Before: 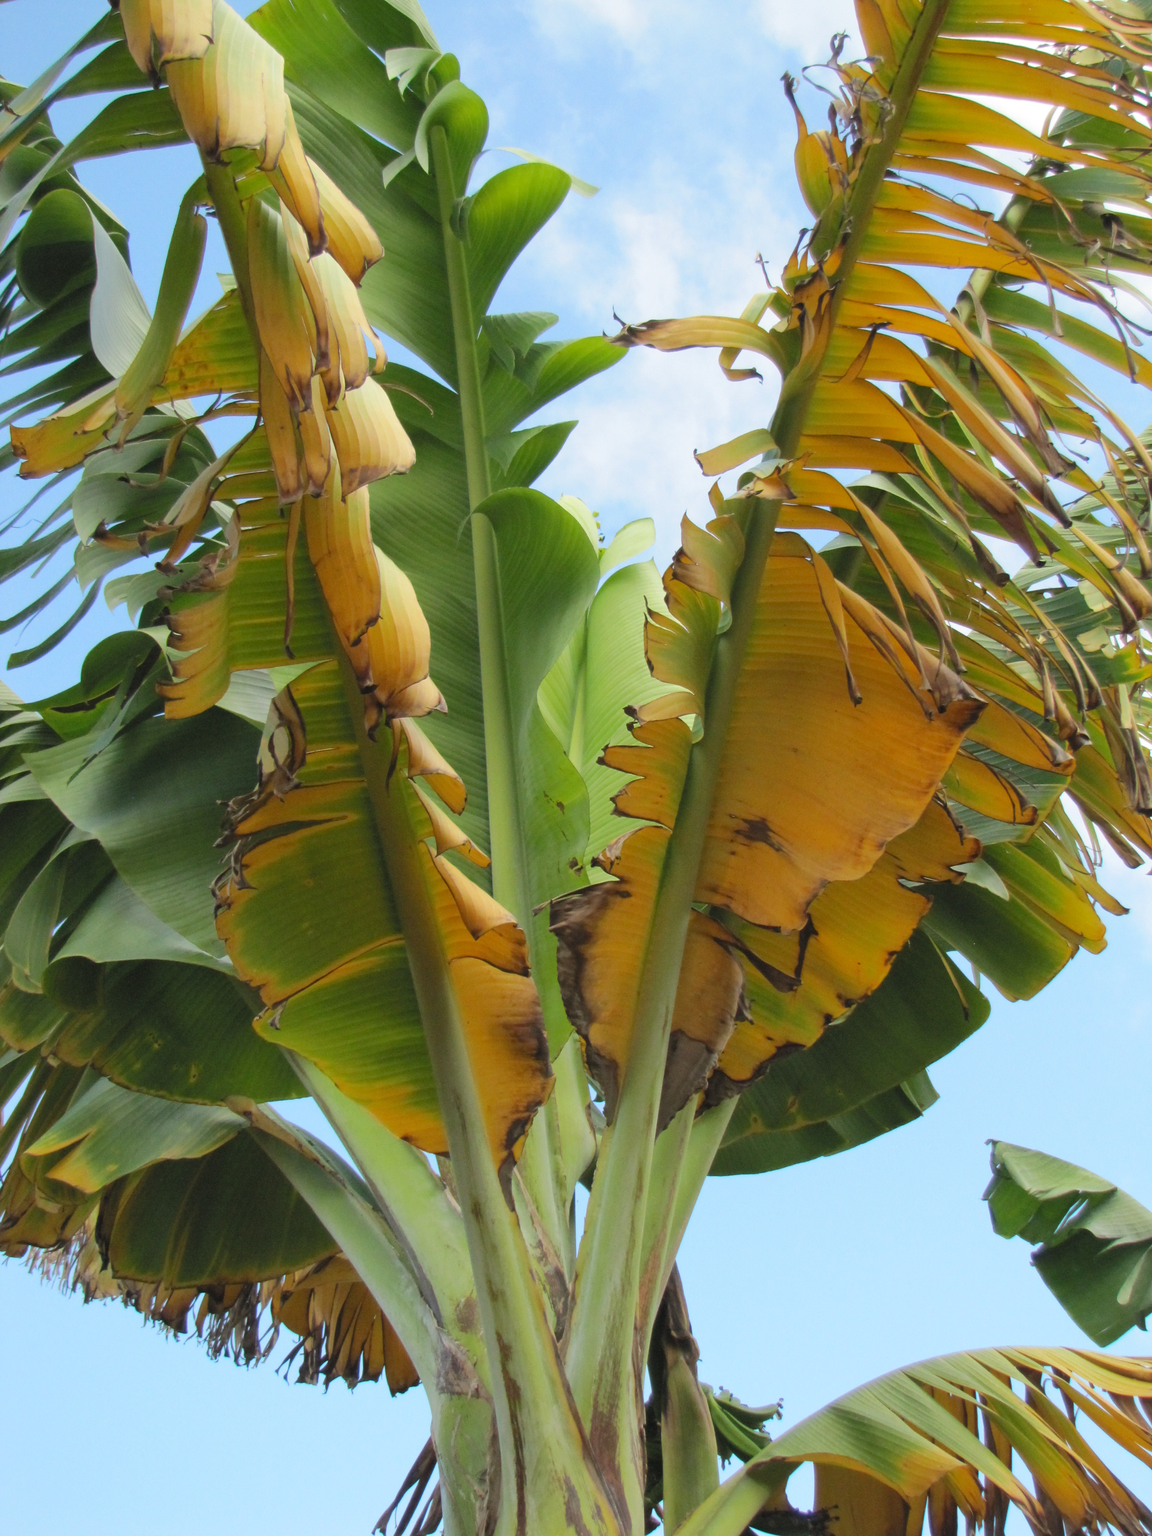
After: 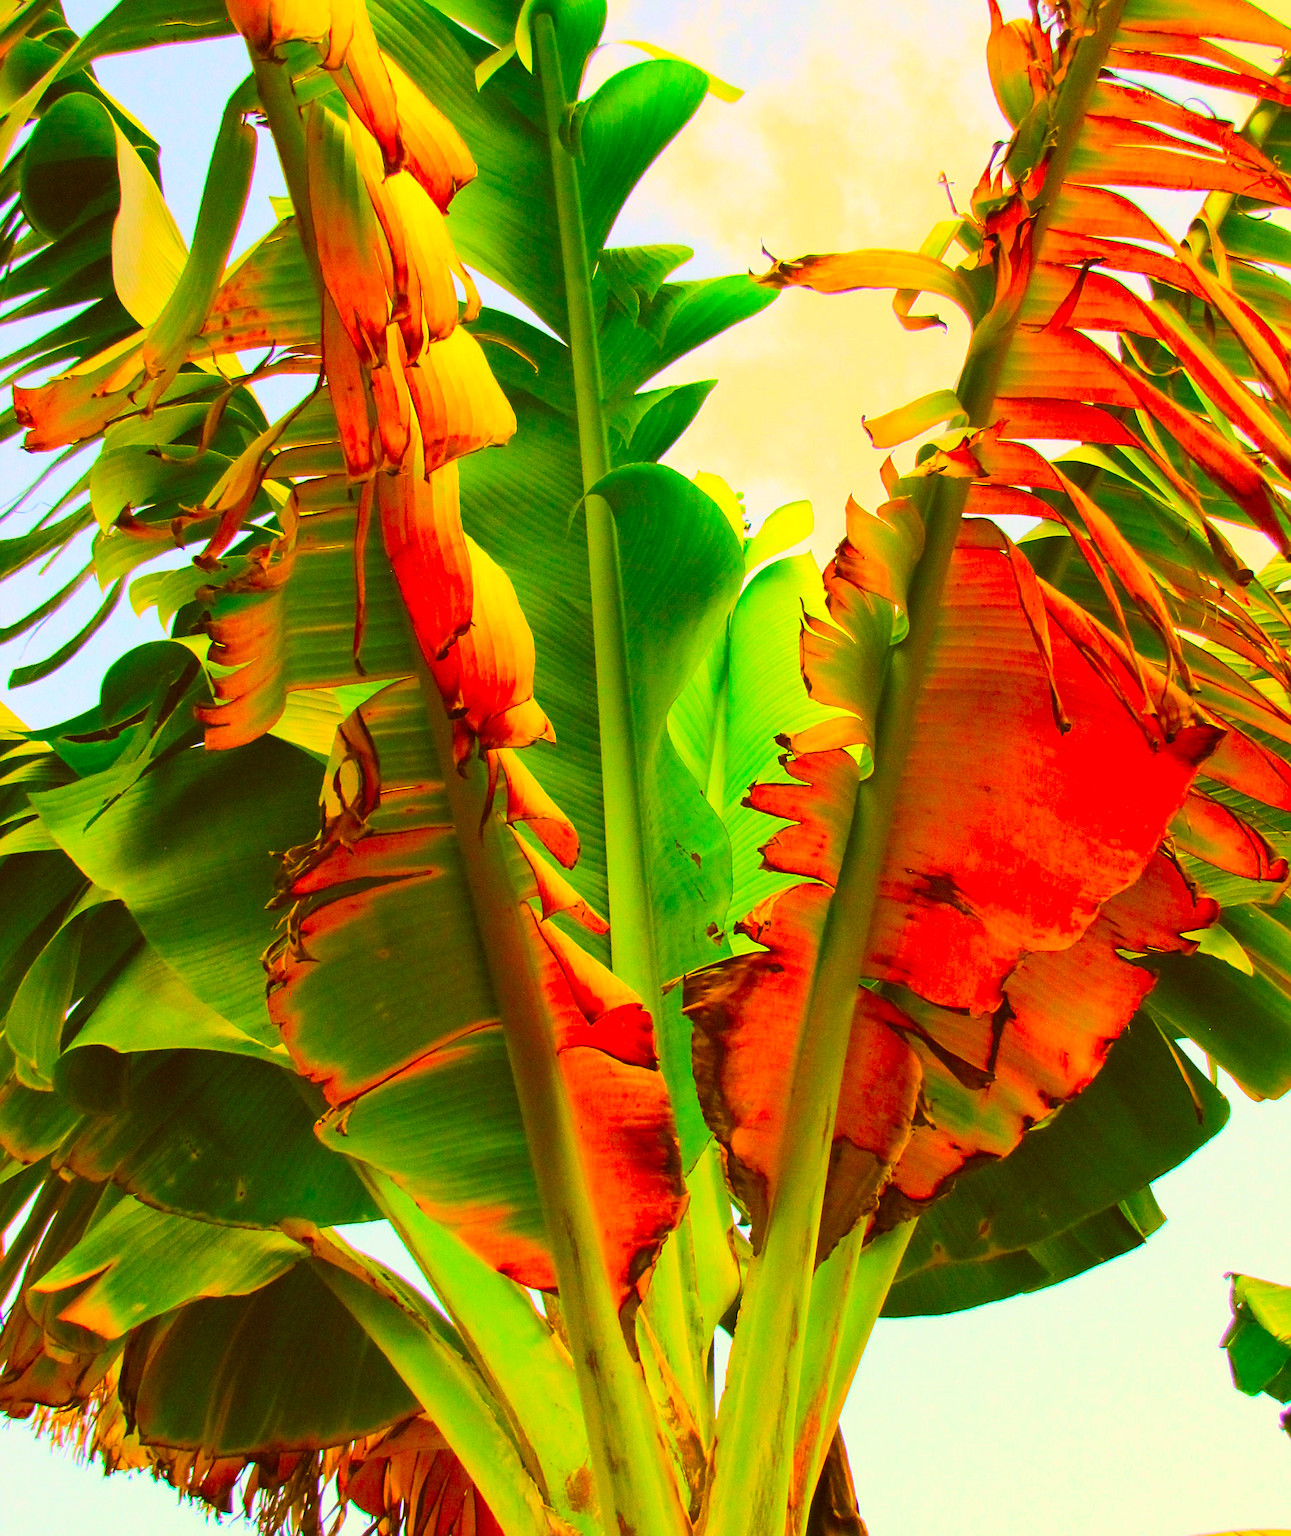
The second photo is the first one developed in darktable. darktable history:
crop: top 7.49%, right 9.717%, bottom 11.943%
color correction: highlights a* 10.44, highlights b* 30.04, shadows a* 2.73, shadows b* 17.51, saturation 1.72
sharpen: on, module defaults
contrast brightness saturation: contrast 0.2, brightness 0.16, saturation 0.22
color contrast: green-magenta contrast 1.69, blue-yellow contrast 1.49
tone equalizer: -8 EV -0.417 EV, -7 EV -0.389 EV, -6 EV -0.333 EV, -5 EV -0.222 EV, -3 EV 0.222 EV, -2 EV 0.333 EV, -1 EV 0.389 EV, +0 EV 0.417 EV, edges refinement/feathering 500, mask exposure compensation -1.57 EV, preserve details no
exposure: black level correction 0.002, exposure -0.1 EV, compensate highlight preservation false
